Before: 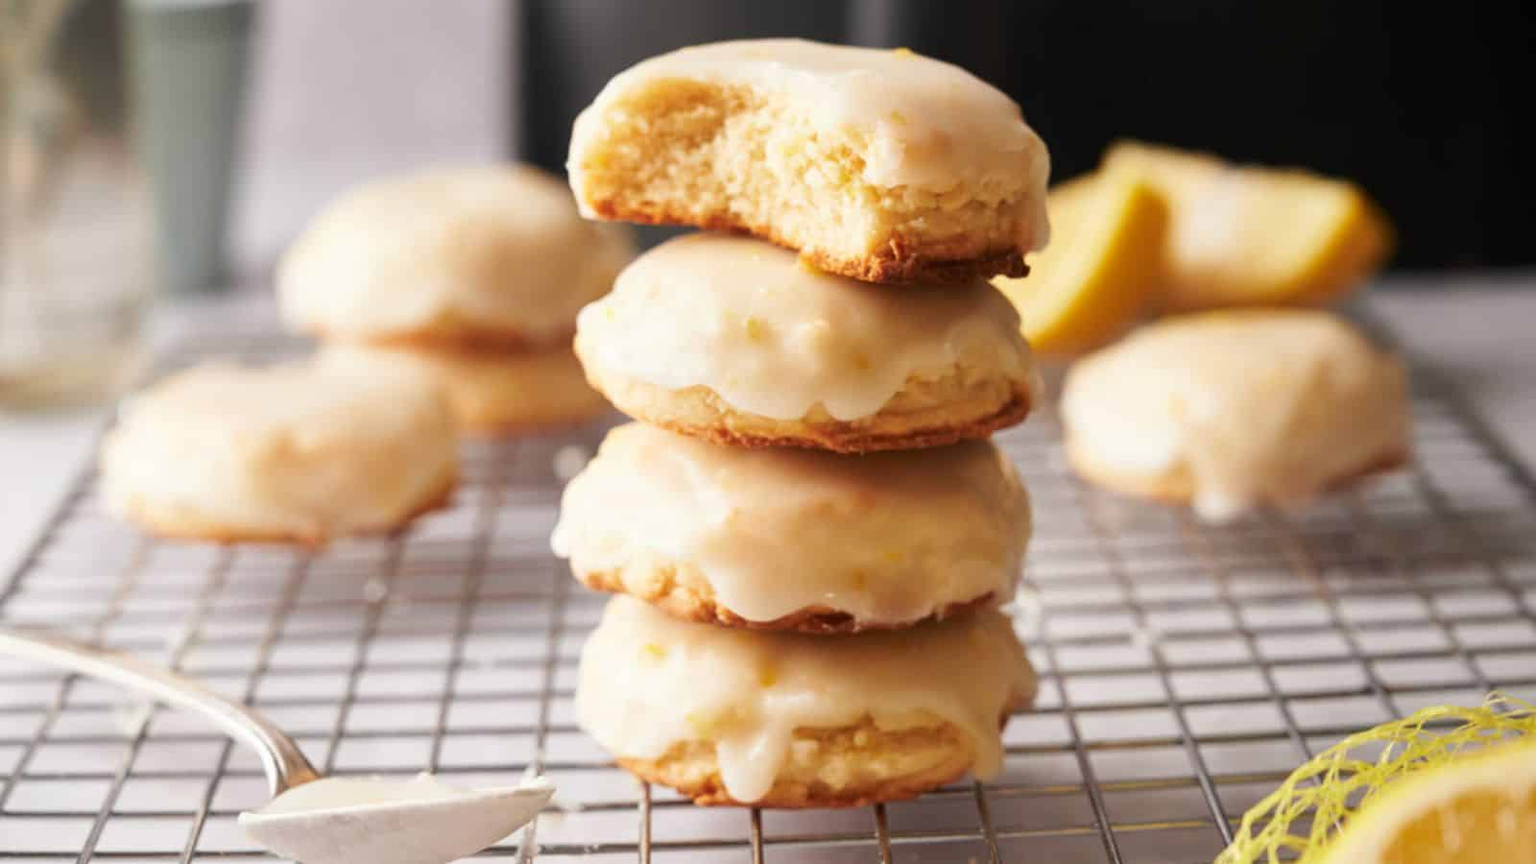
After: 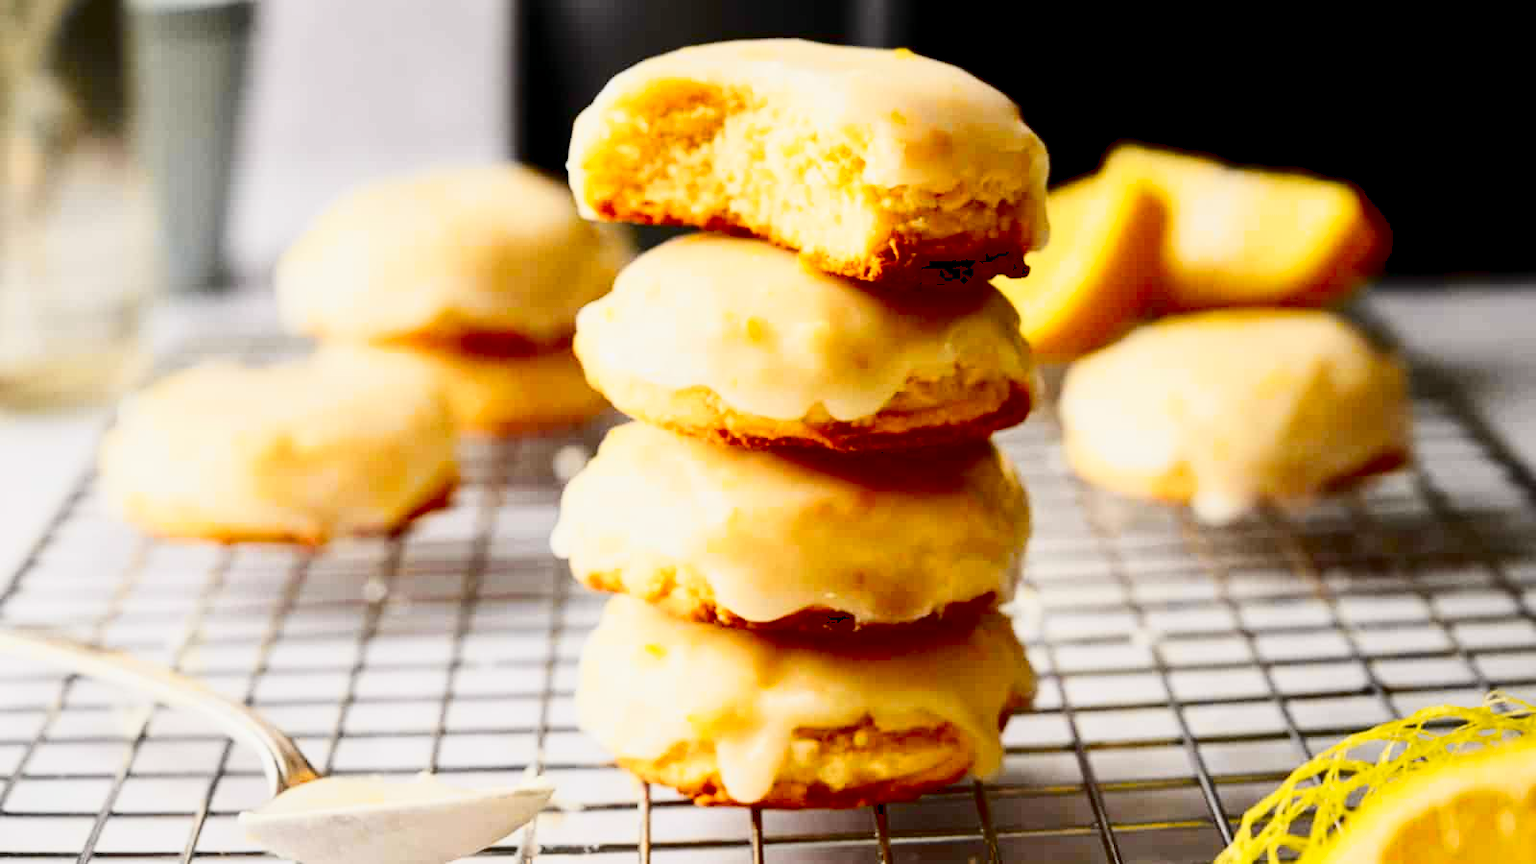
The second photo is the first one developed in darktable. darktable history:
levels: levels [0, 0.478, 1]
exposure: black level correction 0.016, exposure -0.009 EV, compensate highlight preservation false
contrast brightness saturation: contrast 0.2, brightness -0.11, saturation 0.1
tone curve: curves: ch0 [(0, 0) (0.136, 0.084) (0.346, 0.366) (0.489, 0.559) (0.66, 0.748) (0.849, 0.902) (1, 0.974)]; ch1 [(0, 0) (0.353, 0.344) (0.45, 0.46) (0.498, 0.498) (0.521, 0.512) (0.563, 0.559) (0.592, 0.605) (0.641, 0.673) (1, 1)]; ch2 [(0, 0) (0.333, 0.346) (0.375, 0.375) (0.424, 0.43) (0.476, 0.492) (0.502, 0.502) (0.524, 0.531) (0.579, 0.61) (0.612, 0.644) (0.641, 0.722) (1, 1)], color space Lab, independent channels, preserve colors none
